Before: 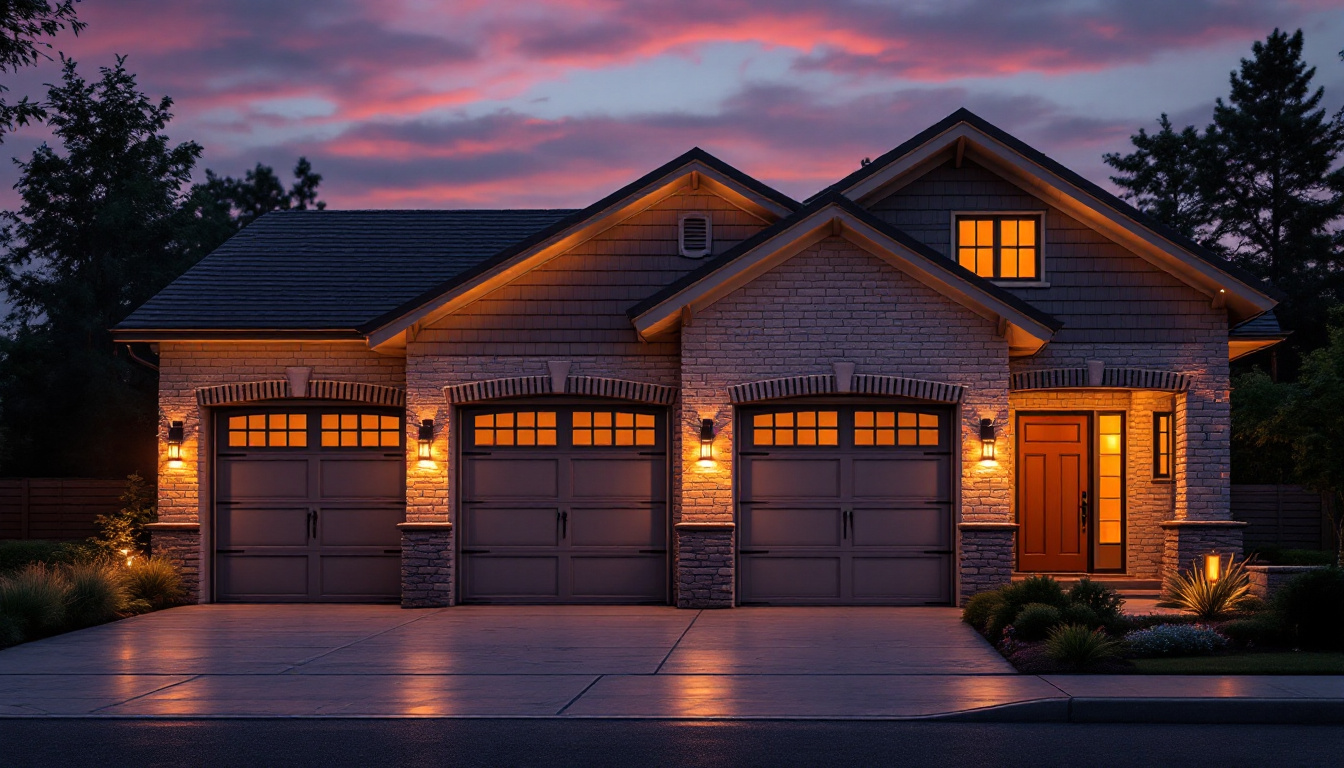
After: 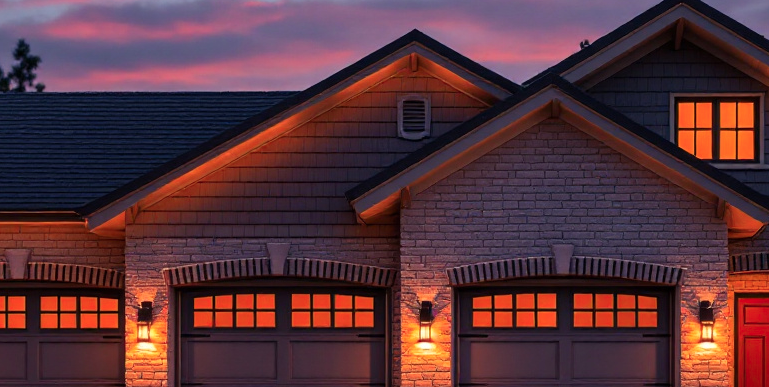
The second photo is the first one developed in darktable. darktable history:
base curve: curves: ch0 [(0, 0) (0.297, 0.298) (1, 1)], preserve colors none
color zones: curves: ch1 [(0.309, 0.524) (0.41, 0.329) (0.508, 0.509)]; ch2 [(0.25, 0.457) (0.75, 0.5)]
crop: left 20.932%, top 15.471%, right 21.848%, bottom 34.081%
